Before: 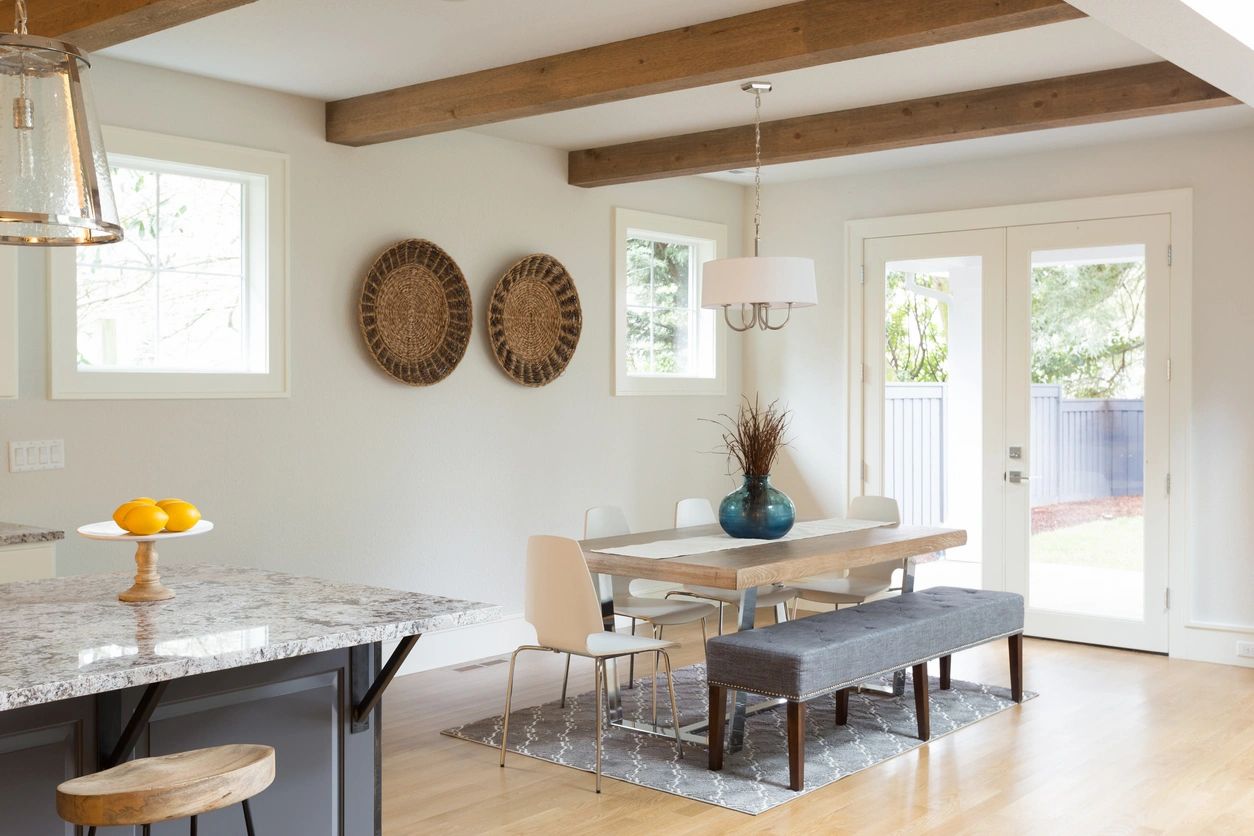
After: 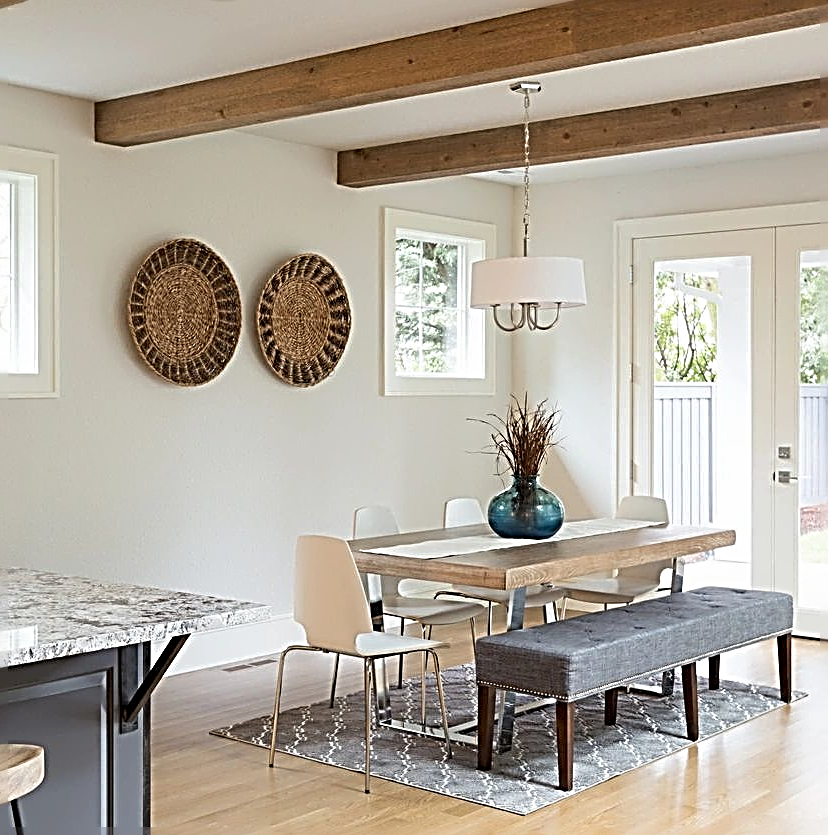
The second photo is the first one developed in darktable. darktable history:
sharpen: radius 3.158, amount 1.731
crop and rotate: left 18.442%, right 15.508%
